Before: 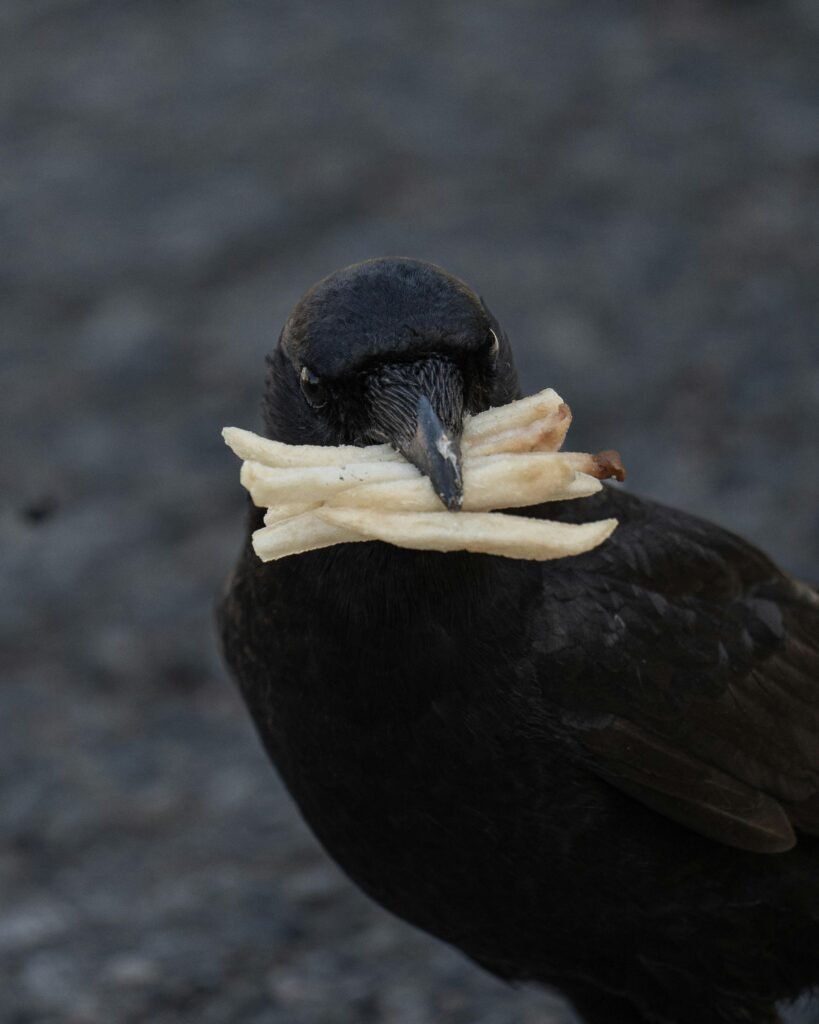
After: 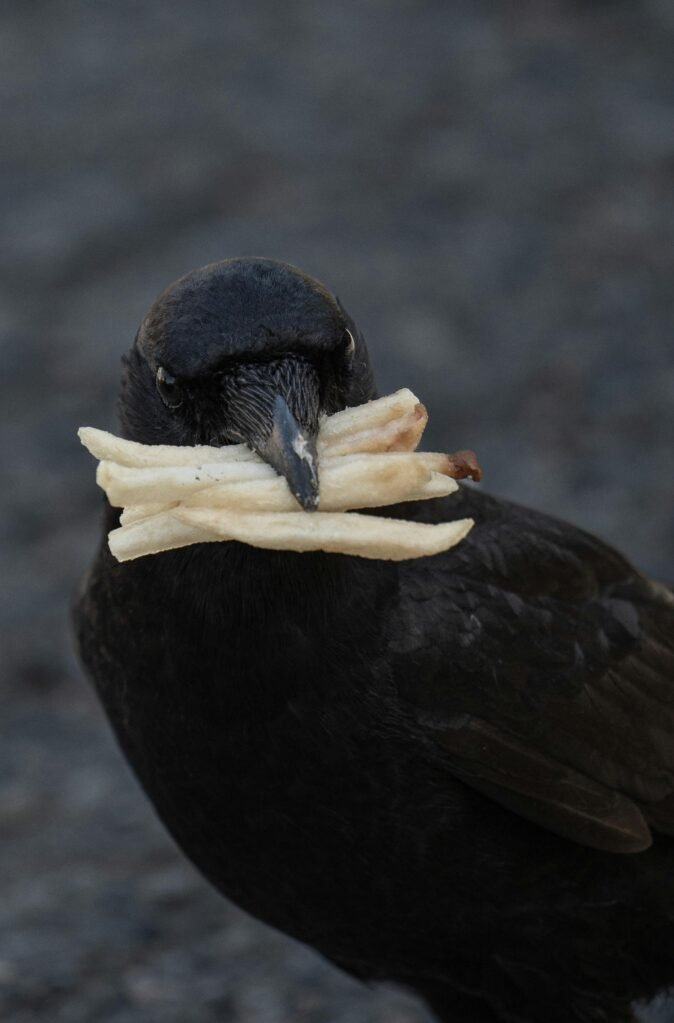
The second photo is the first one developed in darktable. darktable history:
crop: left 17.637%, bottom 0.028%
